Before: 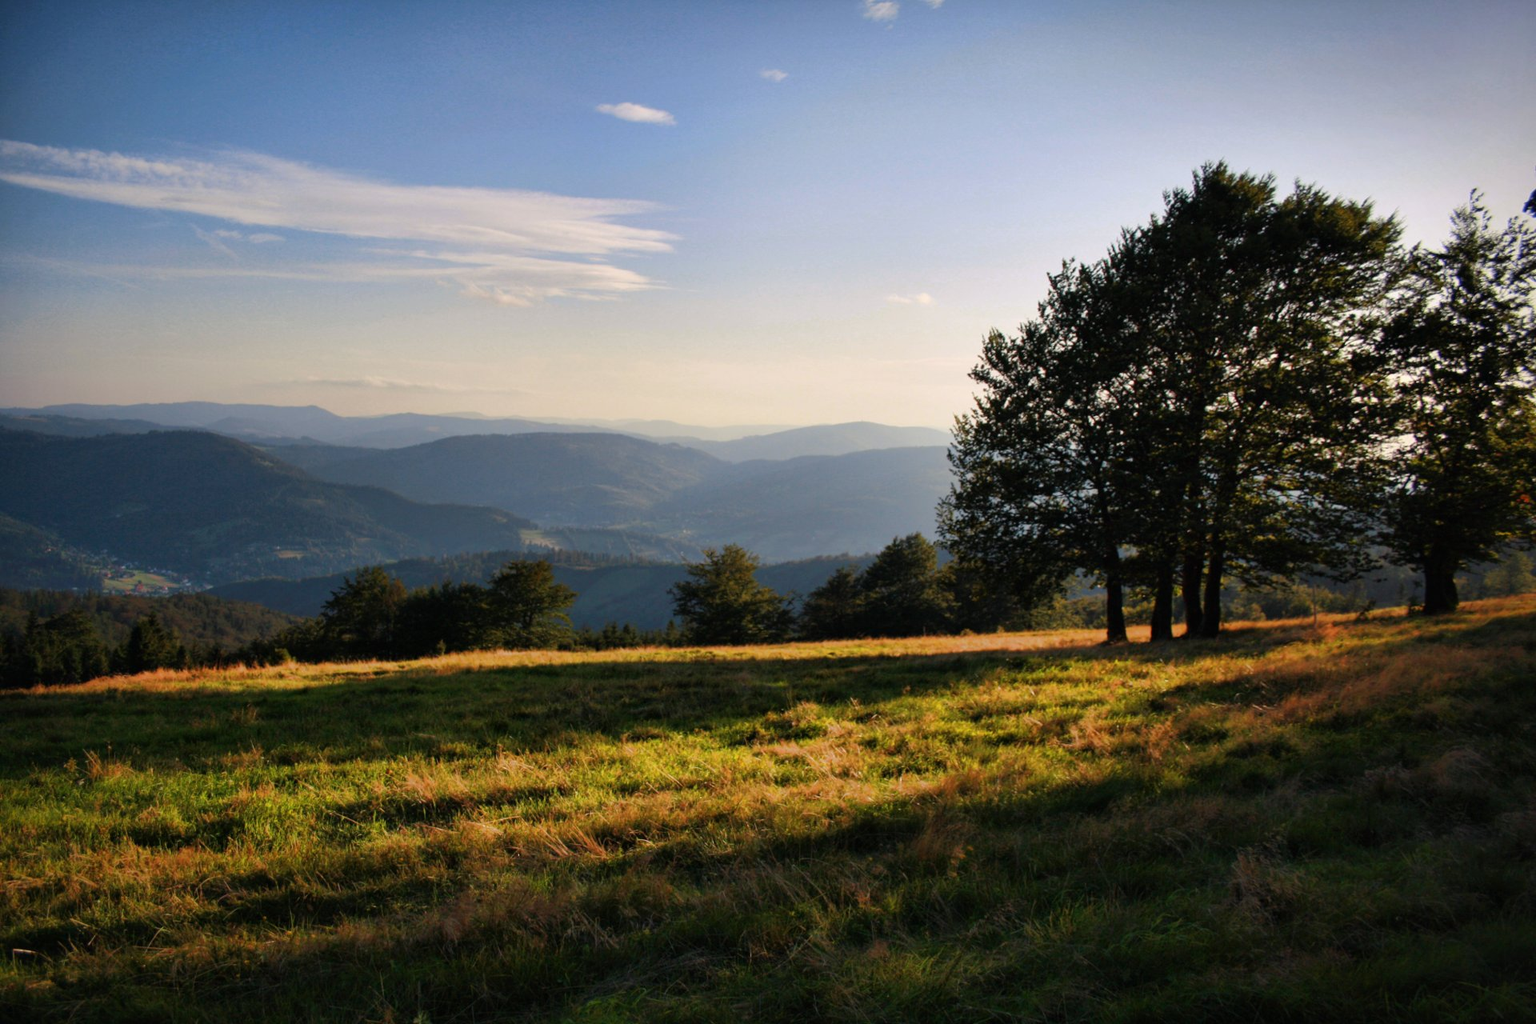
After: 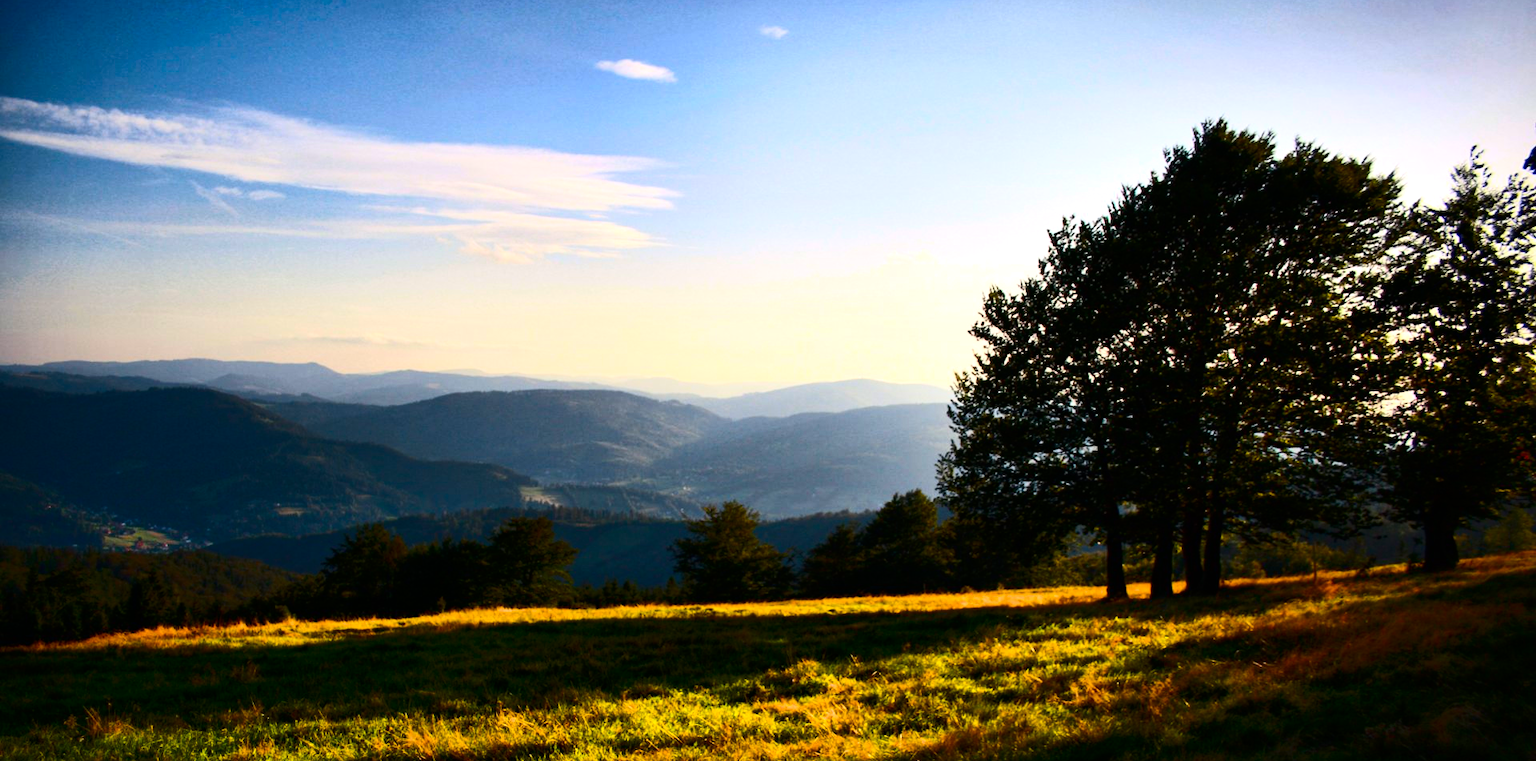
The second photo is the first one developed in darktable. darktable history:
crop: top 4.296%, bottom 21.325%
color balance rgb: shadows lift › chroma 0.811%, shadows lift › hue 111.5°, linear chroma grading › global chroma 15.512%, perceptual saturation grading › global saturation 30.479%, perceptual brilliance grading › global brilliance 14.406%, perceptual brilliance grading › shadows -34.857%, global vibrance 20%
contrast brightness saturation: contrast 0.299
